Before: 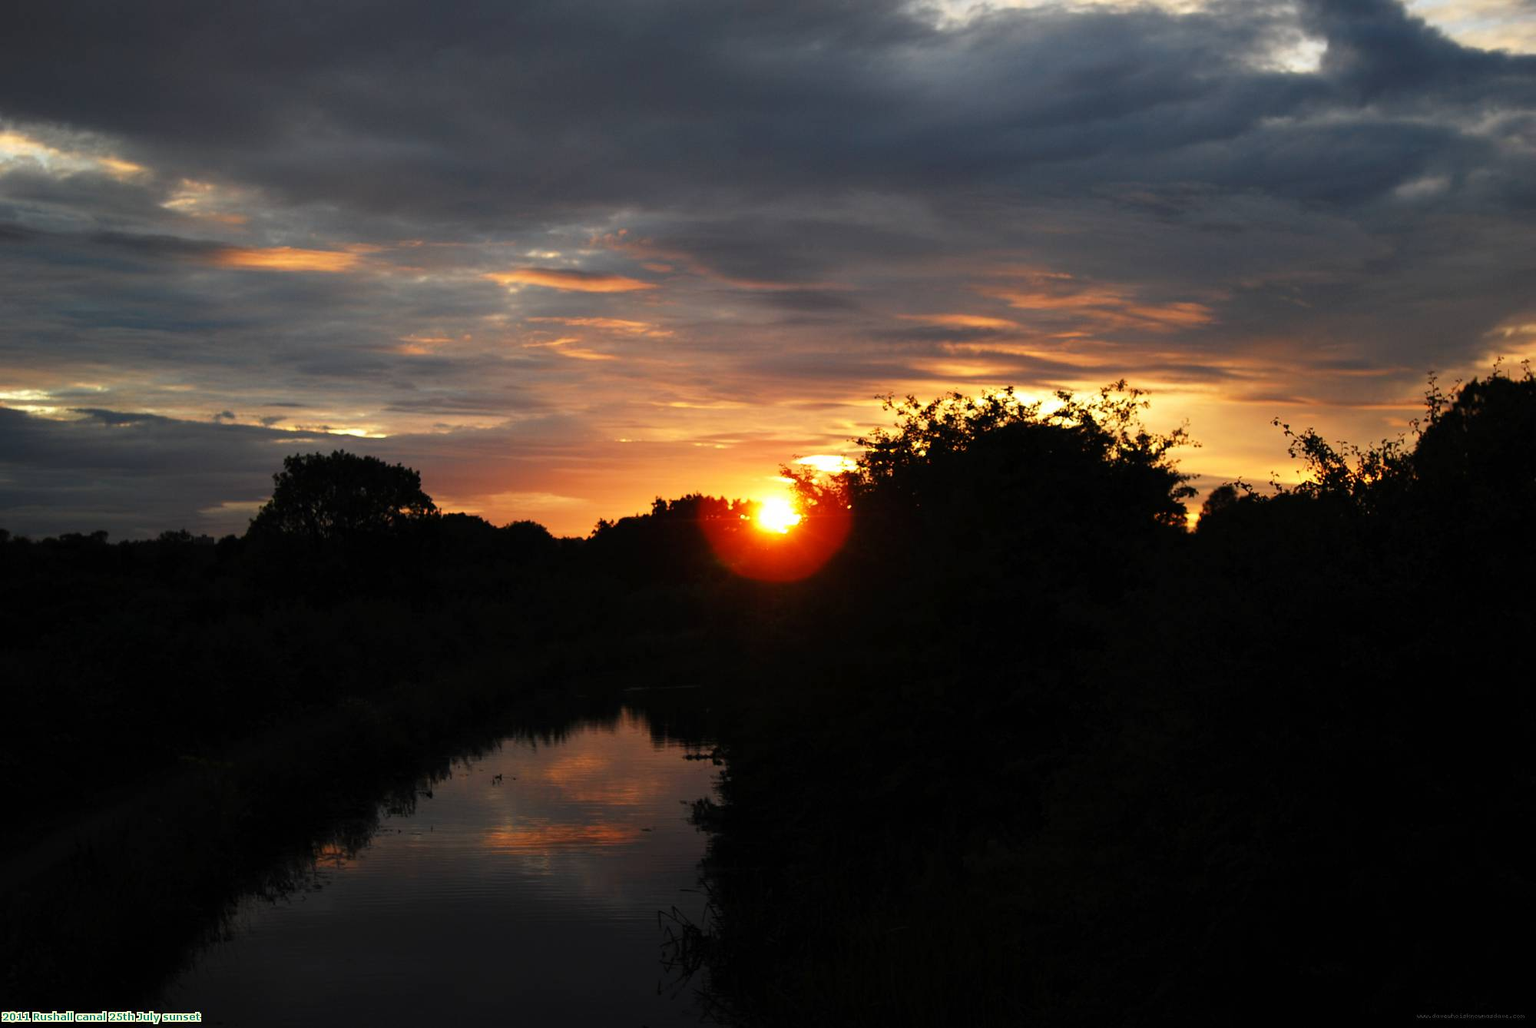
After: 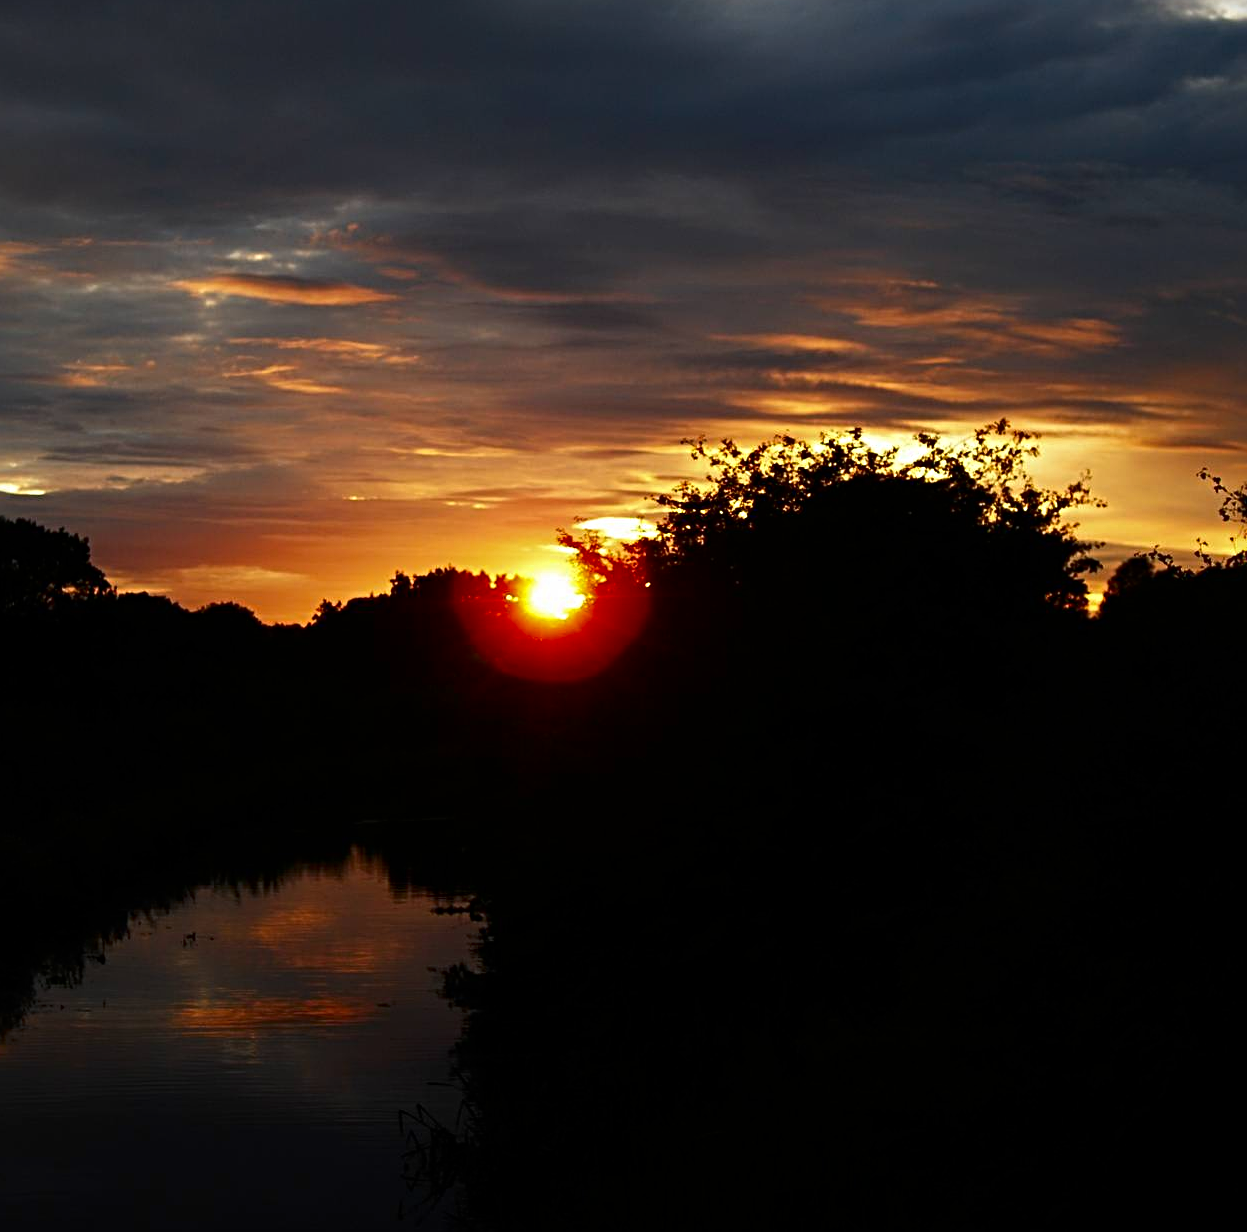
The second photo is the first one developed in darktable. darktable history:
sharpen: radius 4
contrast brightness saturation: brightness -0.2, saturation 0.08
crop and rotate: left 22.918%, top 5.629%, right 14.711%, bottom 2.247%
